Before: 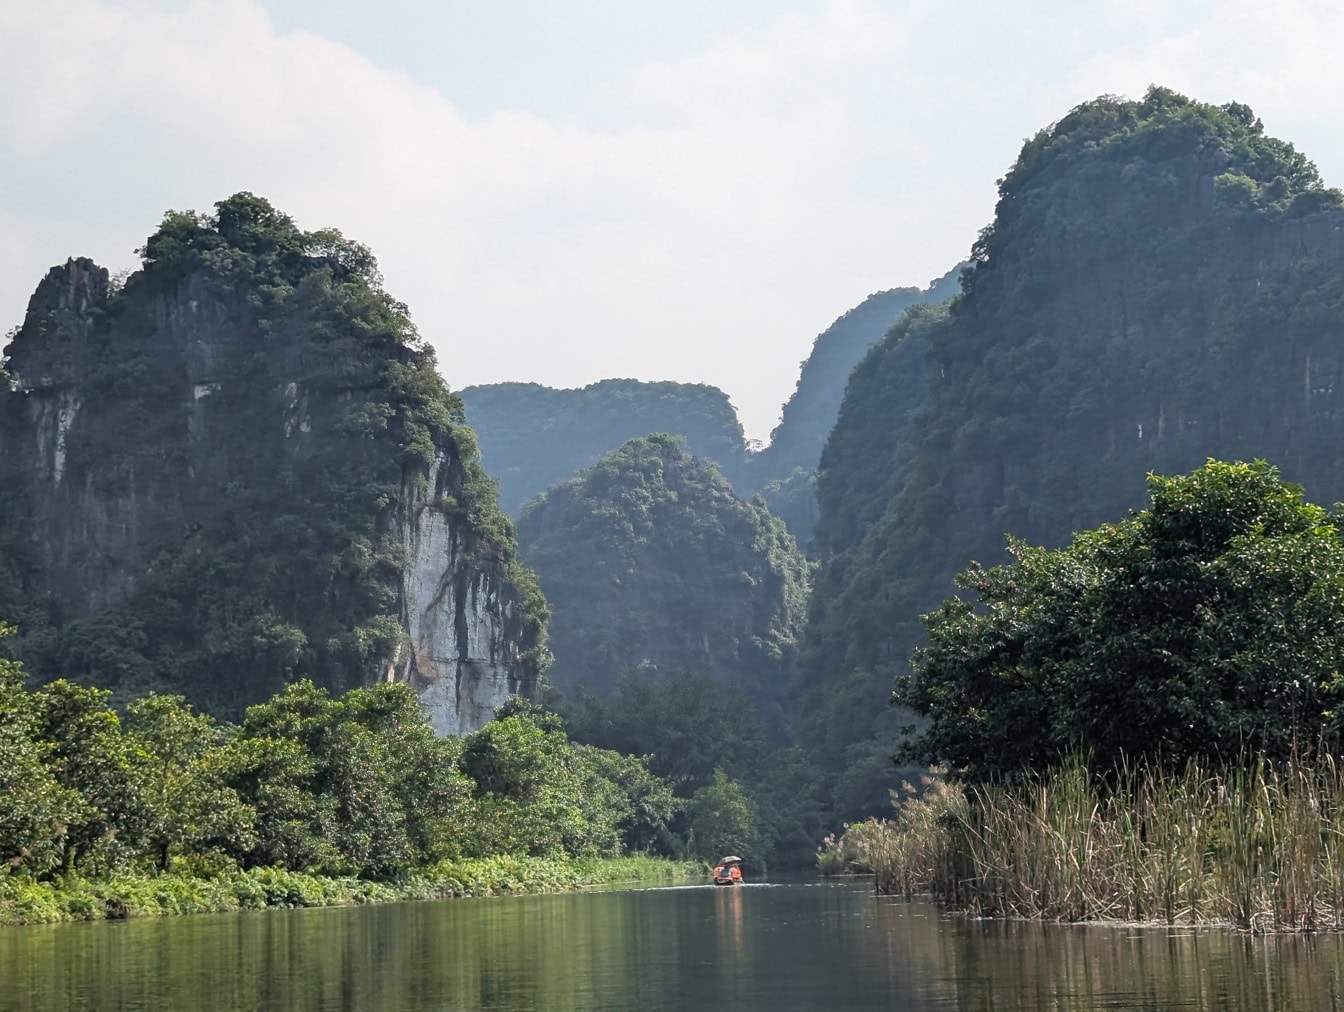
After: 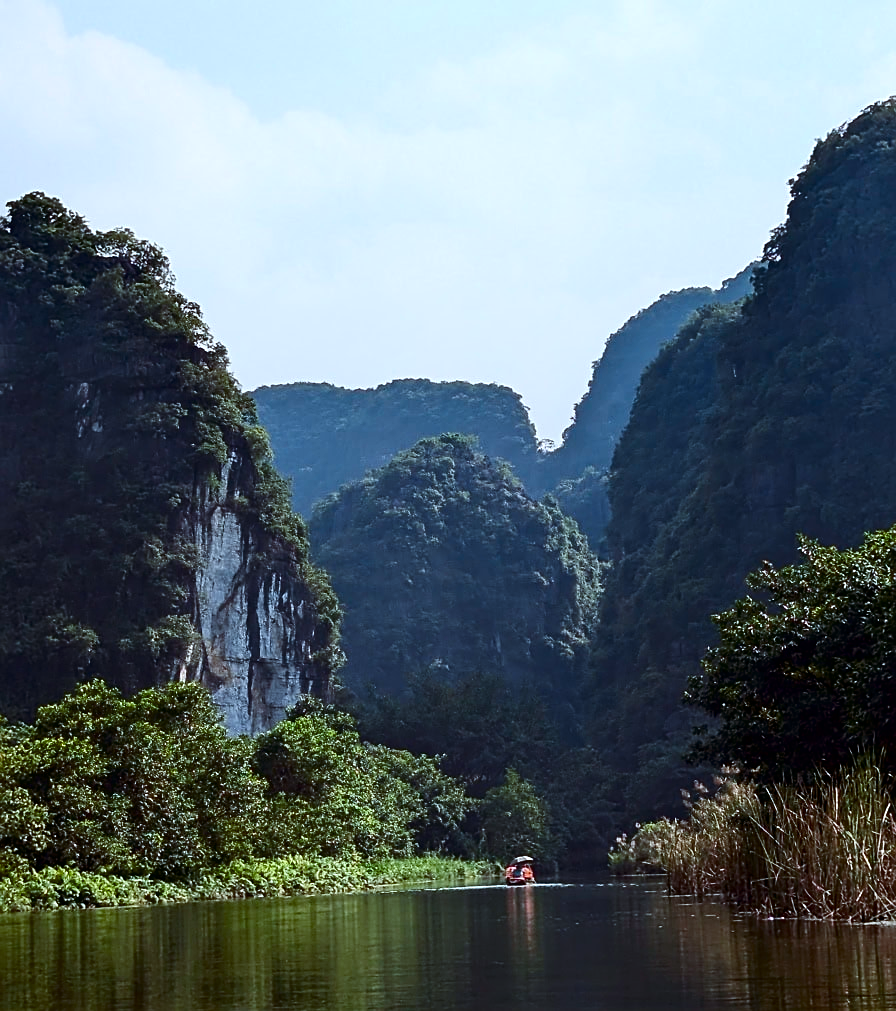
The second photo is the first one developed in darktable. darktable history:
contrast brightness saturation: contrast 0.187, brightness -0.232, saturation 0.115
sharpen: on, module defaults
exposure: compensate highlight preservation false
crop and rotate: left 15.512%, right 17.792%
color calibration: illuminant custom, x 0.368, y 0.373, temperature 4343.09 K
color balance rgb: shadows lift › chroma 9.583%, shadows lift › hue 43.79°, perceptual saturation grading › global saturation 0.904%, perceptual saturation grading › highlights -8.731%, perceptual saturation grading › mid-tones 18.822%, perceptual saturation grading › shadows 29.176%, global vibrance 20%
